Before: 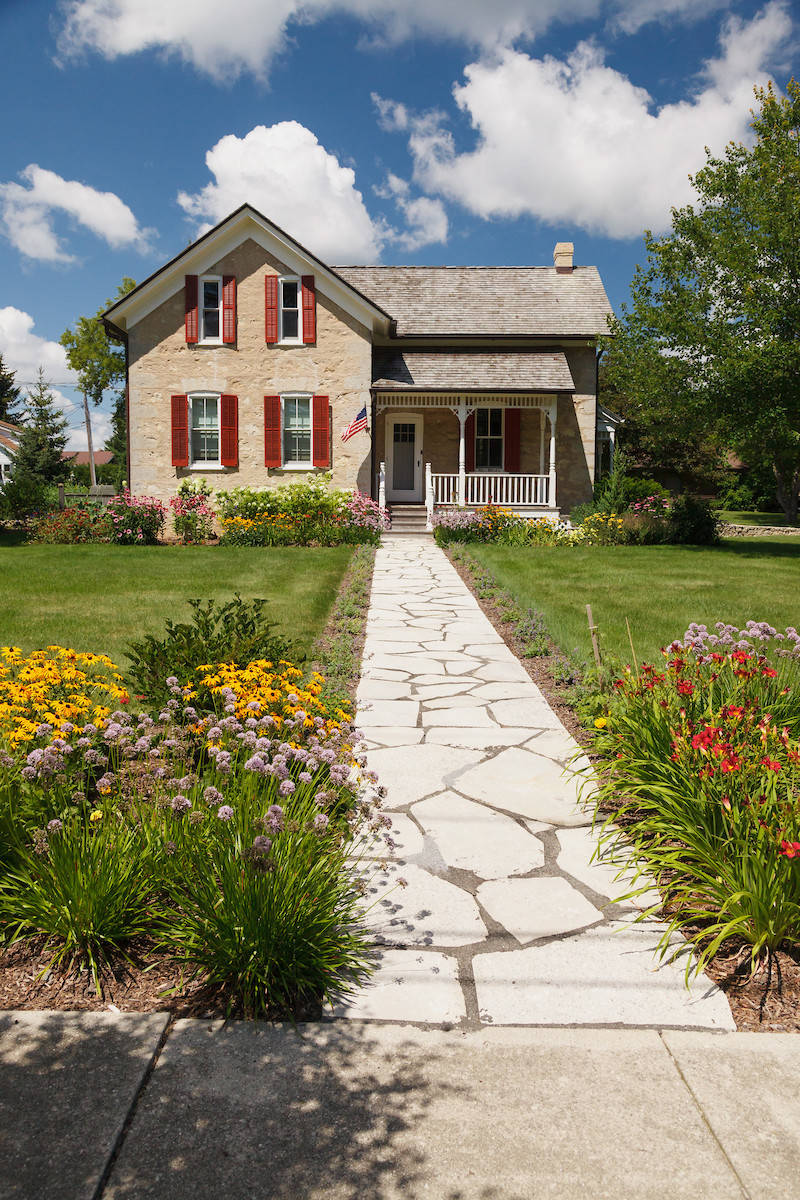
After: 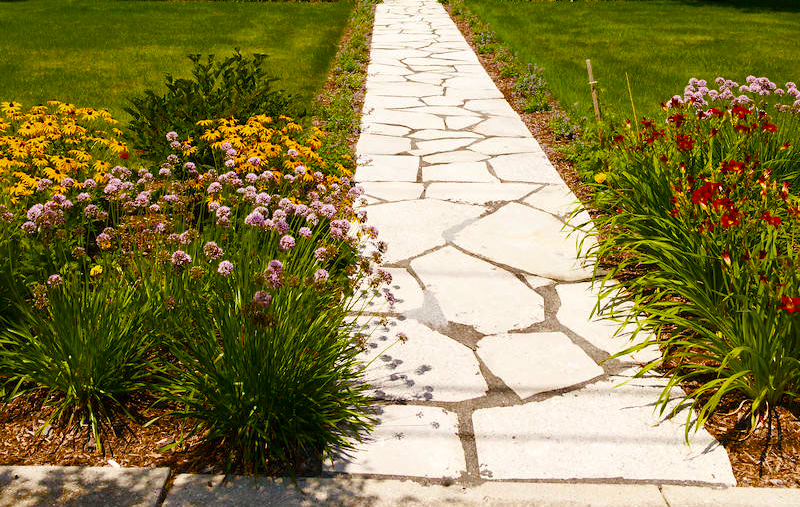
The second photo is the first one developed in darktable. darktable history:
crop: top 45.418%, bottom 12.284%
color balance rgb: highlights gain › luminance 14.852%, global offset › hue 169.01°, linear chroma grading › global chroma 8.969%, perceptual saturation grading › global saturation 39.251%, perceptual saturation grading › highlights -25.696%, perceptual saturation grading › mid-tones 35.518%, perceptual saturation grading › shadows 34.616%, global vibrance 16.03%, saturation formula JzAzBz (2021)
